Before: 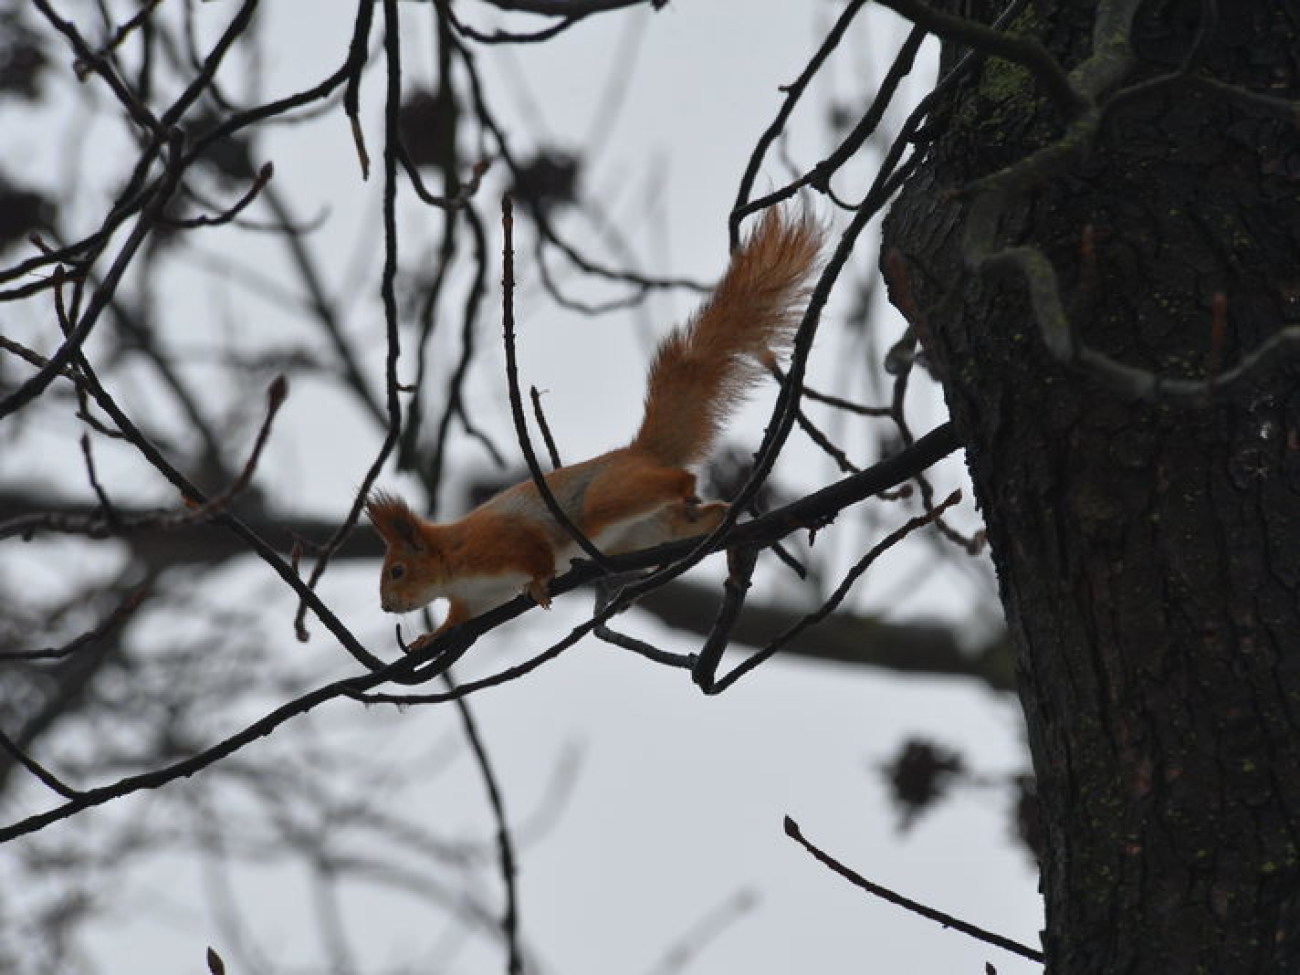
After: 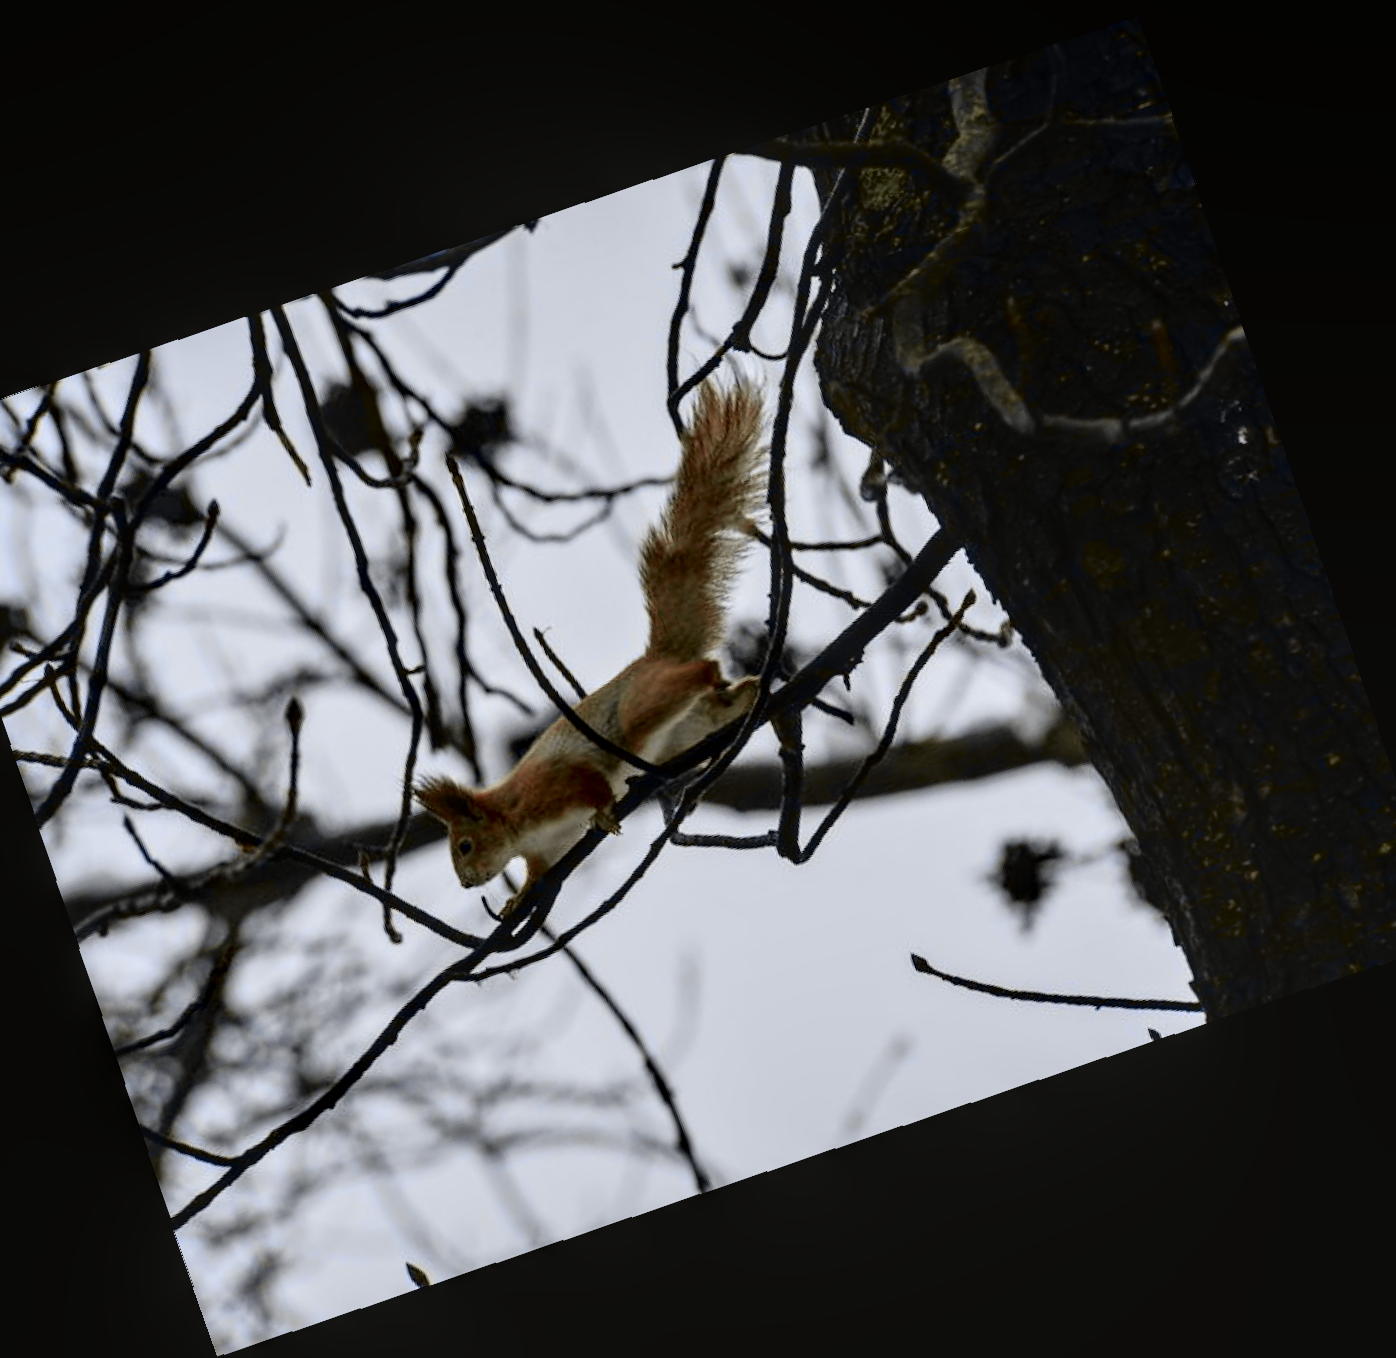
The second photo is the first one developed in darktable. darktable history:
rotate and perspective: rotation 0.8°, automatic cropping off
local contrast: detail 130%
exposure: black level correction 0.002, exposure 0.15 EV, compensate highlight preservation false
crop and rotate: angle 19.43°, left 6.812%, right 4.125%, bottom 1.087%
tone curve: curves: ch0 [(0.017, 0) (0.122, 0.046) (0.295, 0.297) (0.449, 0.505) (0.559, 0.629) (0.729, 0.796) (0.879, 0.898) (1, 0.97)]; ch1 [(0, 0) (0.393, 0.4) (0.447, 0.447) (0.485, 0.497) (0.522, 0.503) (0.539, 0.52) (0.606, 0.6) (0.696, 0.679) (1, 1)]; ch2 [(0, 0) (0.369, 0.388) (0.449, 0.431) (0.499, 0.501) (0.516, 0.536) (0.604, 0.599) (0.741, 0.763) (1, 1)], color space Lab, independent channels, preserve colors none
